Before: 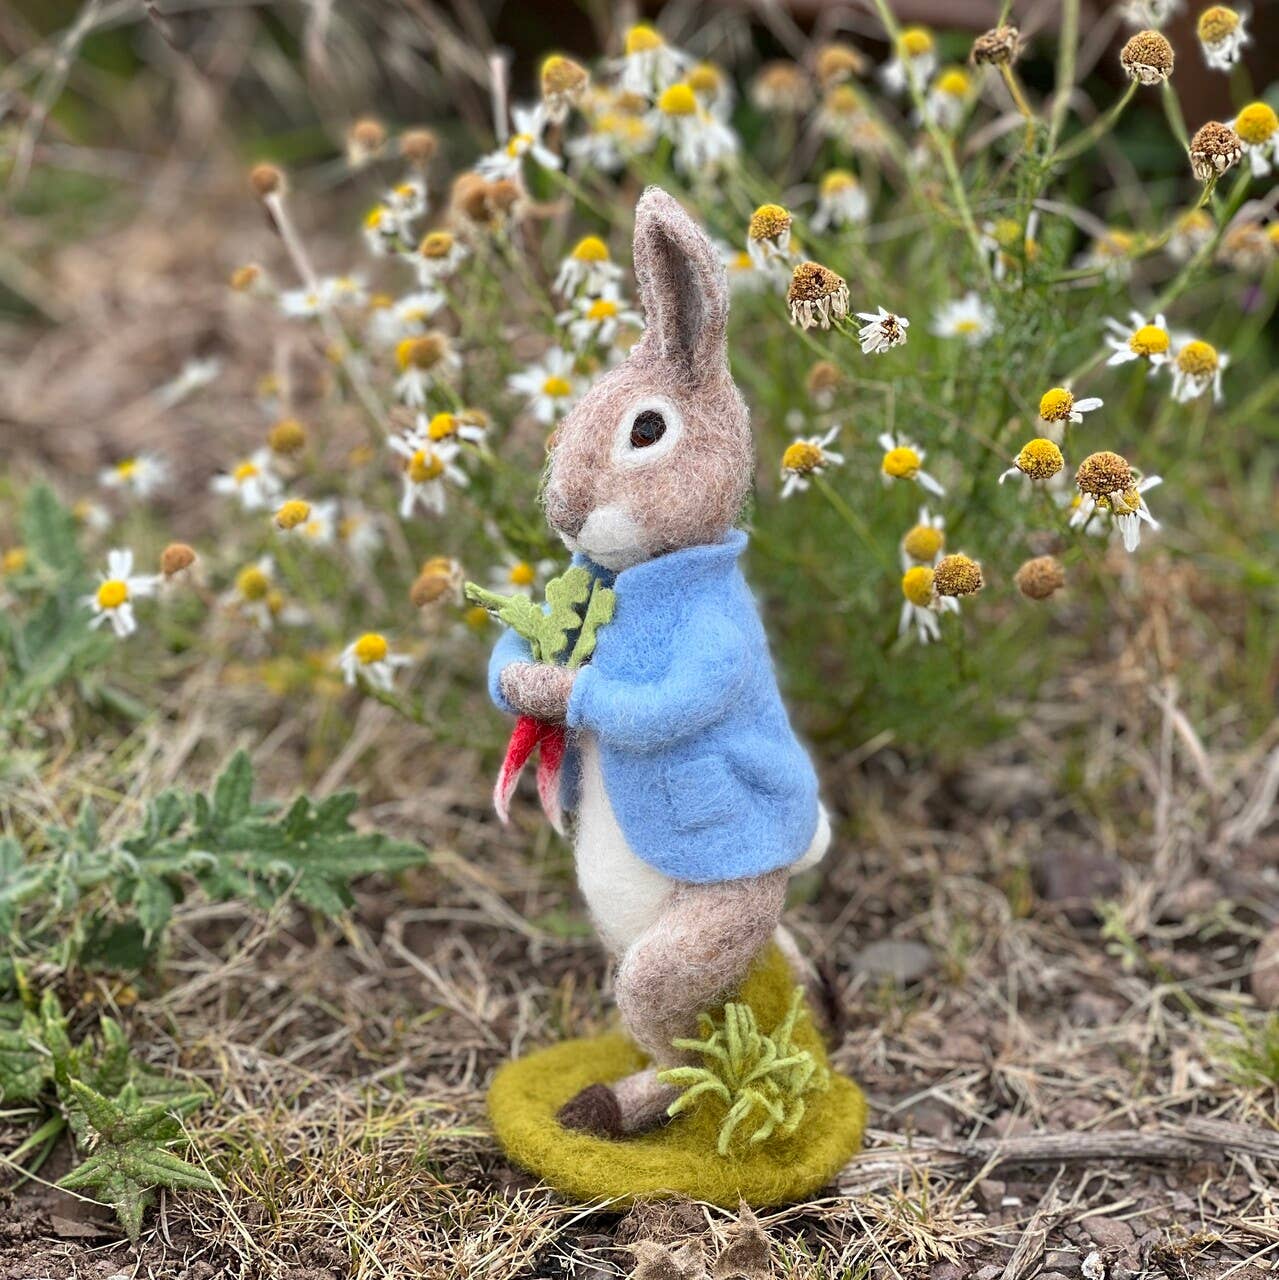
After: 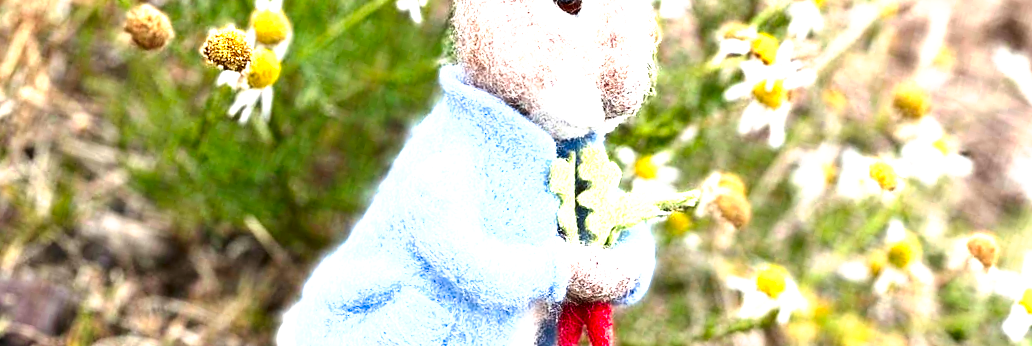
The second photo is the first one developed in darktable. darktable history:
contrast brightness saturation: contrast 0.1, brightness -0.26, saturation 0.14
tone curve: curves: ch0 [(0, 0) (0.003, 0.002) (0.011, 0.01) (0.025, 0.022) (0.044, 0.039) (0.069, 0.061) (0.1, 0.088) (0.136, 0.126) (0.177, 0.167) (0.224, 0.211) (0.277, 0.27) (0.335, 0.335) (0.399, 0.407) (0.468, 0.485) (0.543, 0.569) (0.623, 0.659) (0.709, 0.756) (0.801, 0.851) (0.898, 0.961) (1, 1)], preserve colors none
crop and rotate: angle 16.12°, top 30.835%, bottom 35.653%
exposure: black level correction 0, exposure 1.5 EV, compensate exposure bias true, compensate highlight preservation false
